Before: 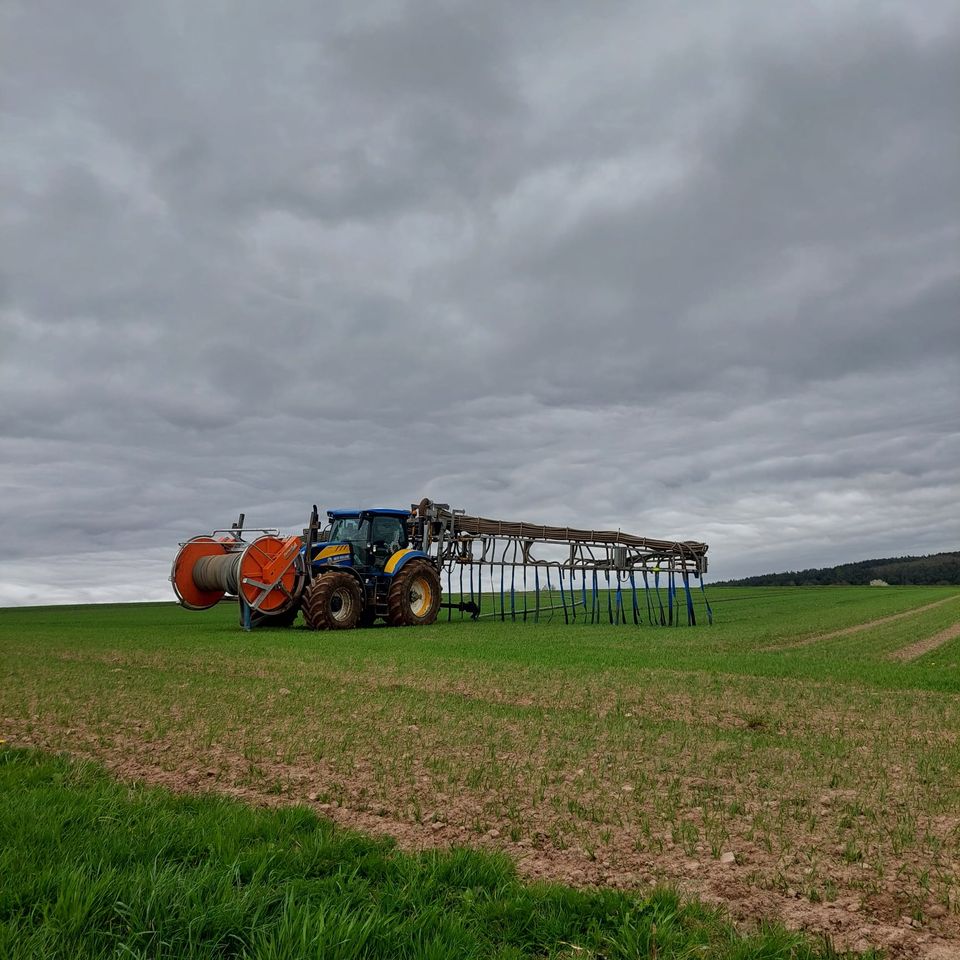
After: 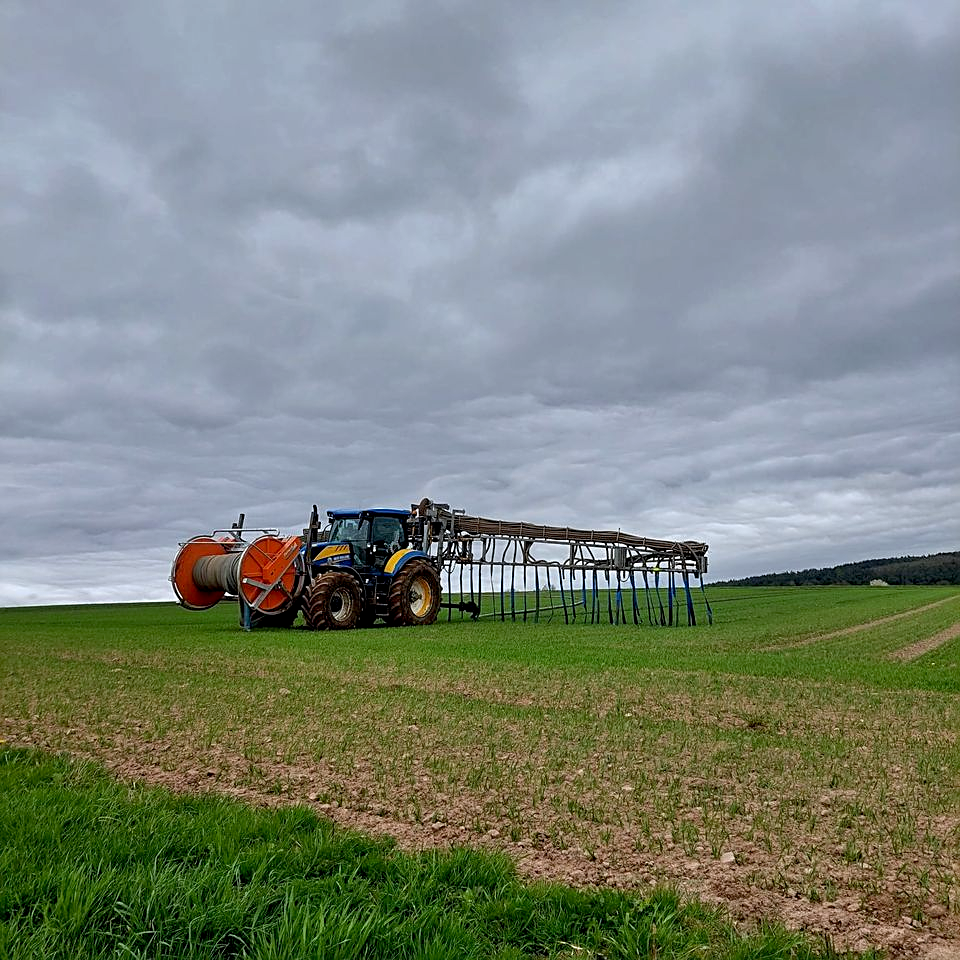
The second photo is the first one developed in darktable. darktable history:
white balance: red 0.974, blue 1.044
exposure: black level correction 0.005, exposure 0.286 EV, compensate highlight preservation false
sharpen: on, module defaults
shadows and highlights: shadows 32, highlights -32, soften with gaussian
